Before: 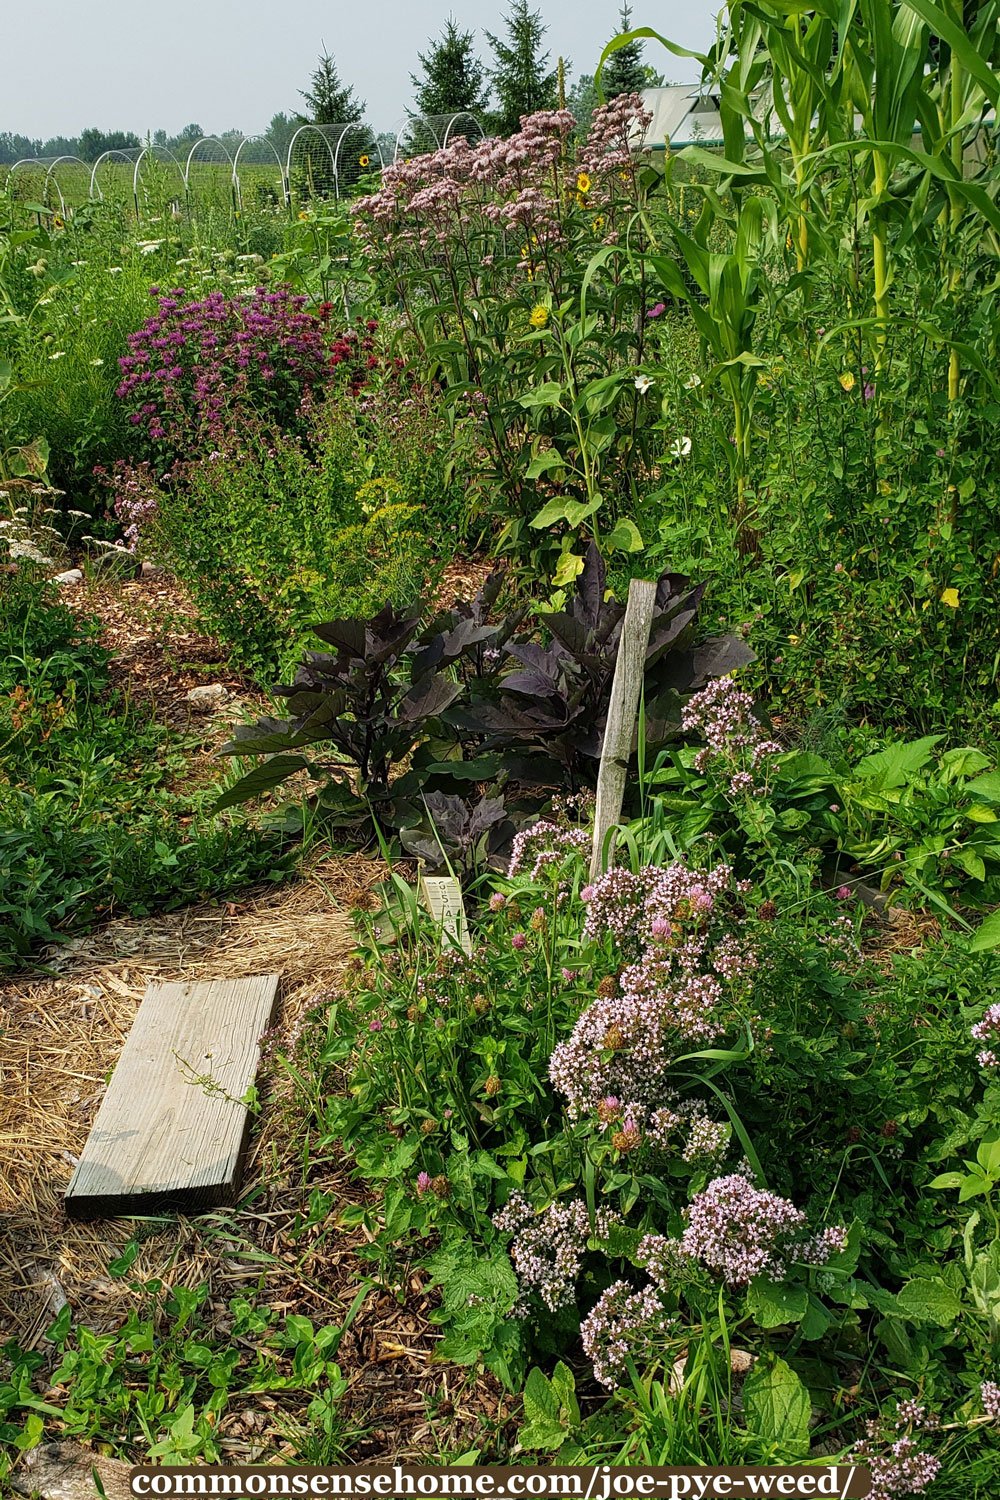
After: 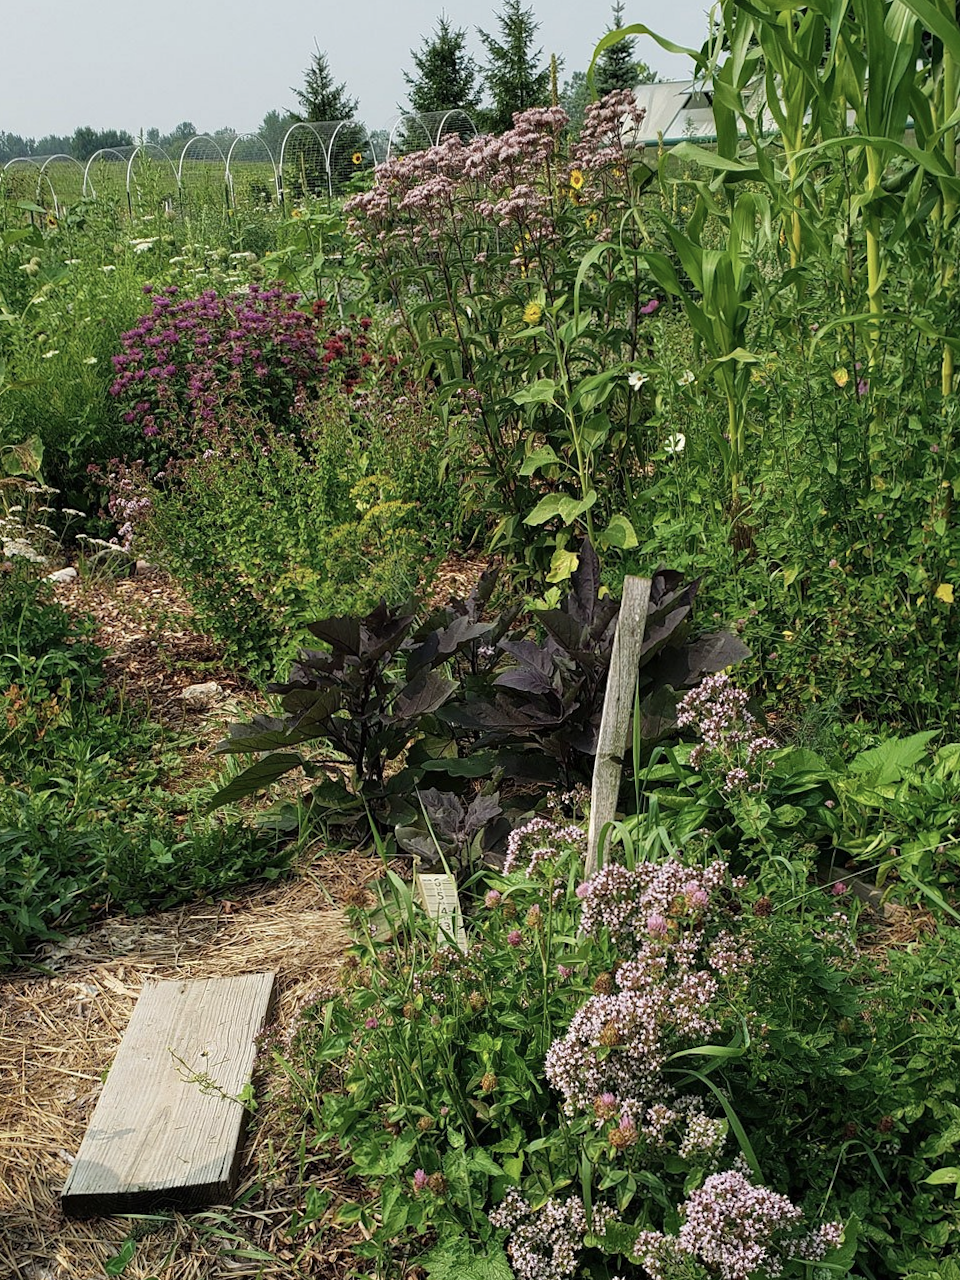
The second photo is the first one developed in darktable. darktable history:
crop and rotate: angle 0.2°, left 0.275%, right 3.127%, bottom 14.18%
color correction: saturation 0.8
